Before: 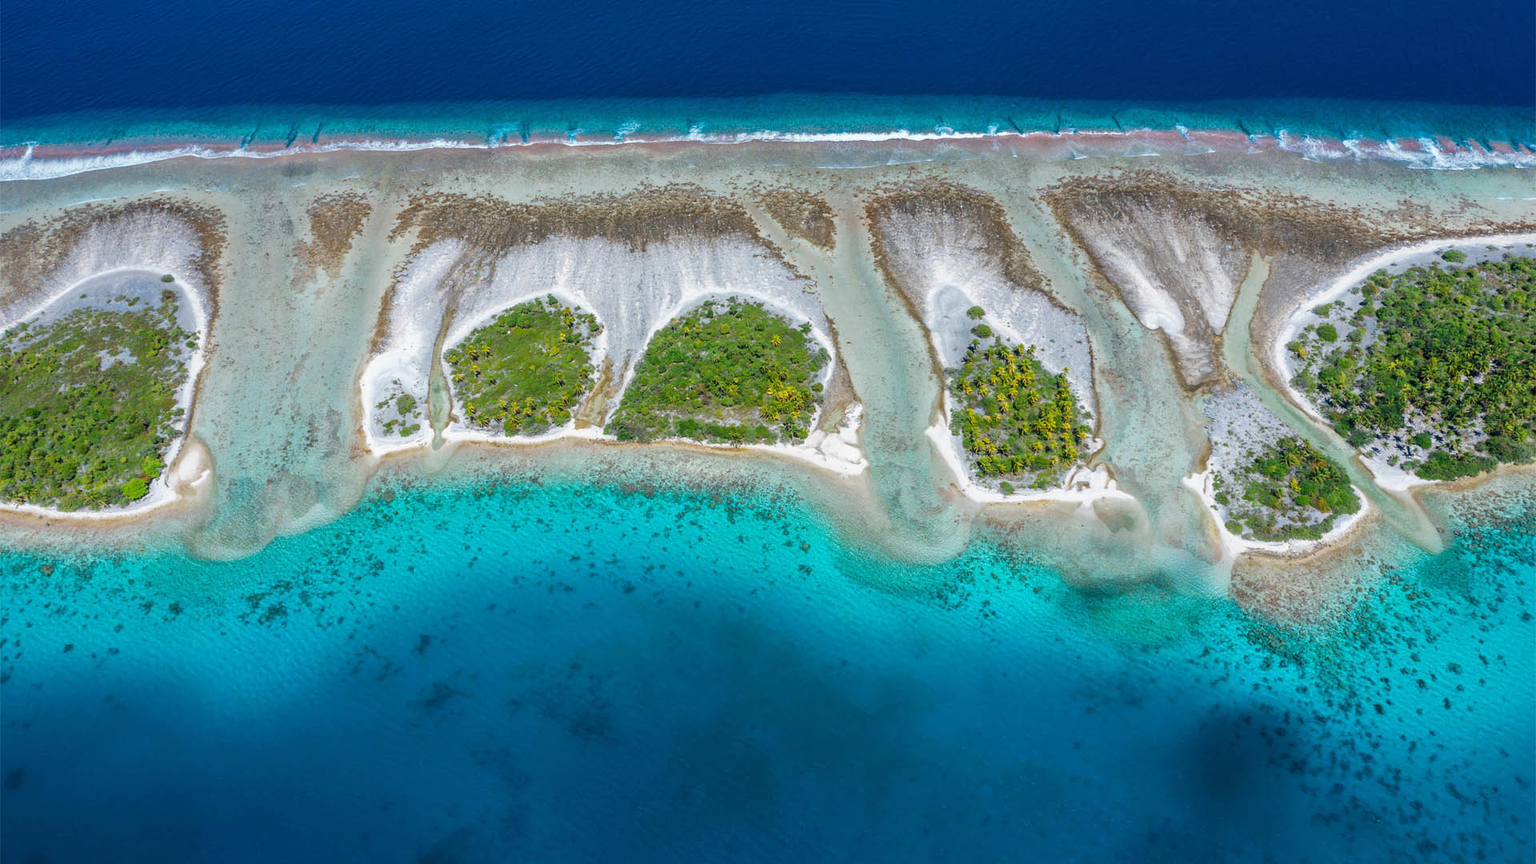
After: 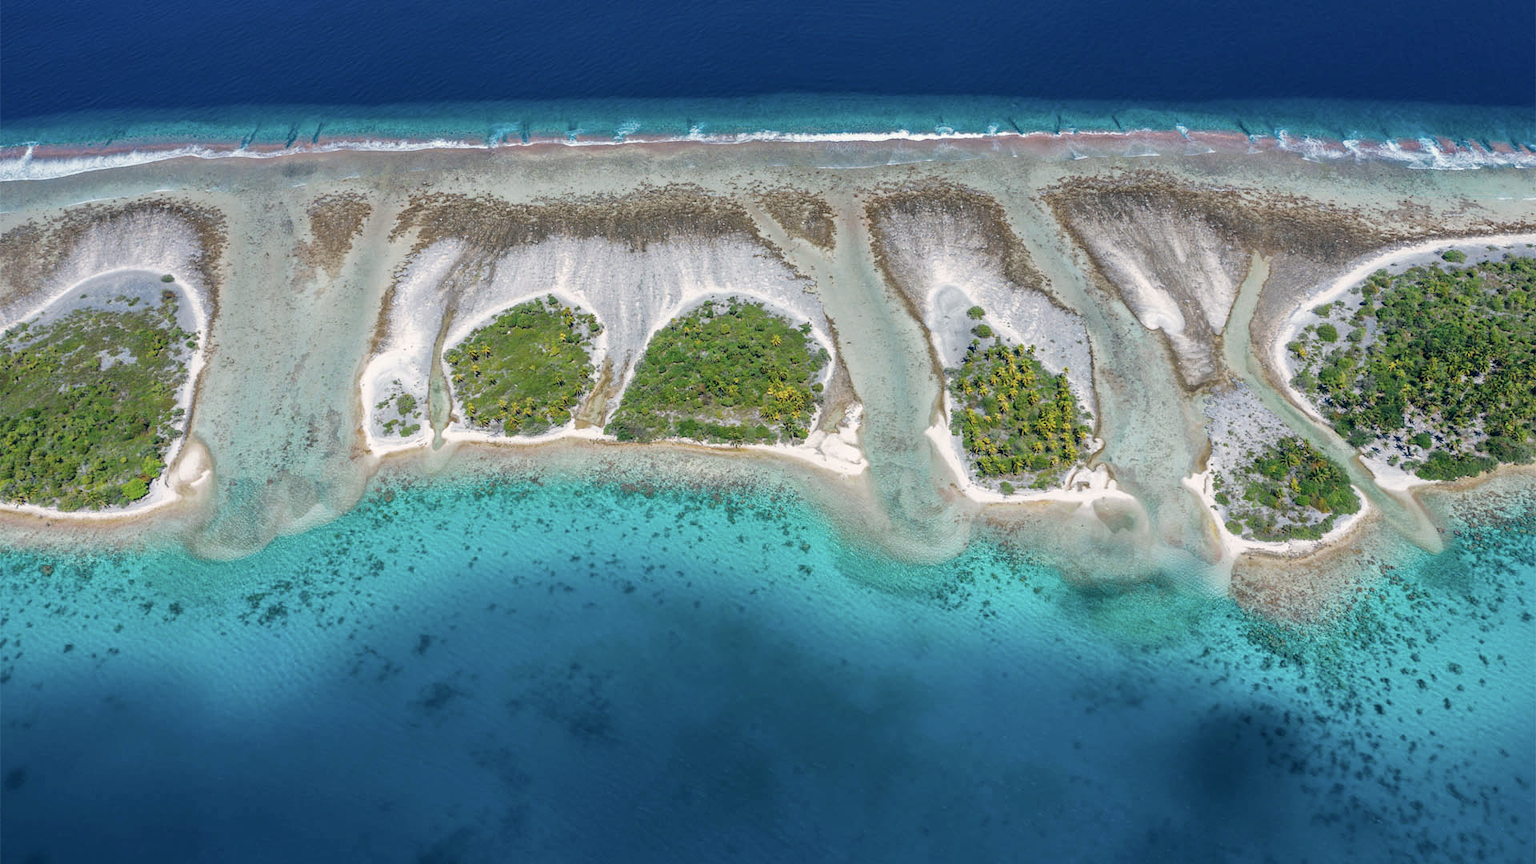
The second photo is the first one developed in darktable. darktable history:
color correction: highlights a* 2.82, highlights b* 5.01, shadows a* -2.55, shadows b* -4.92, saturation 0.792
